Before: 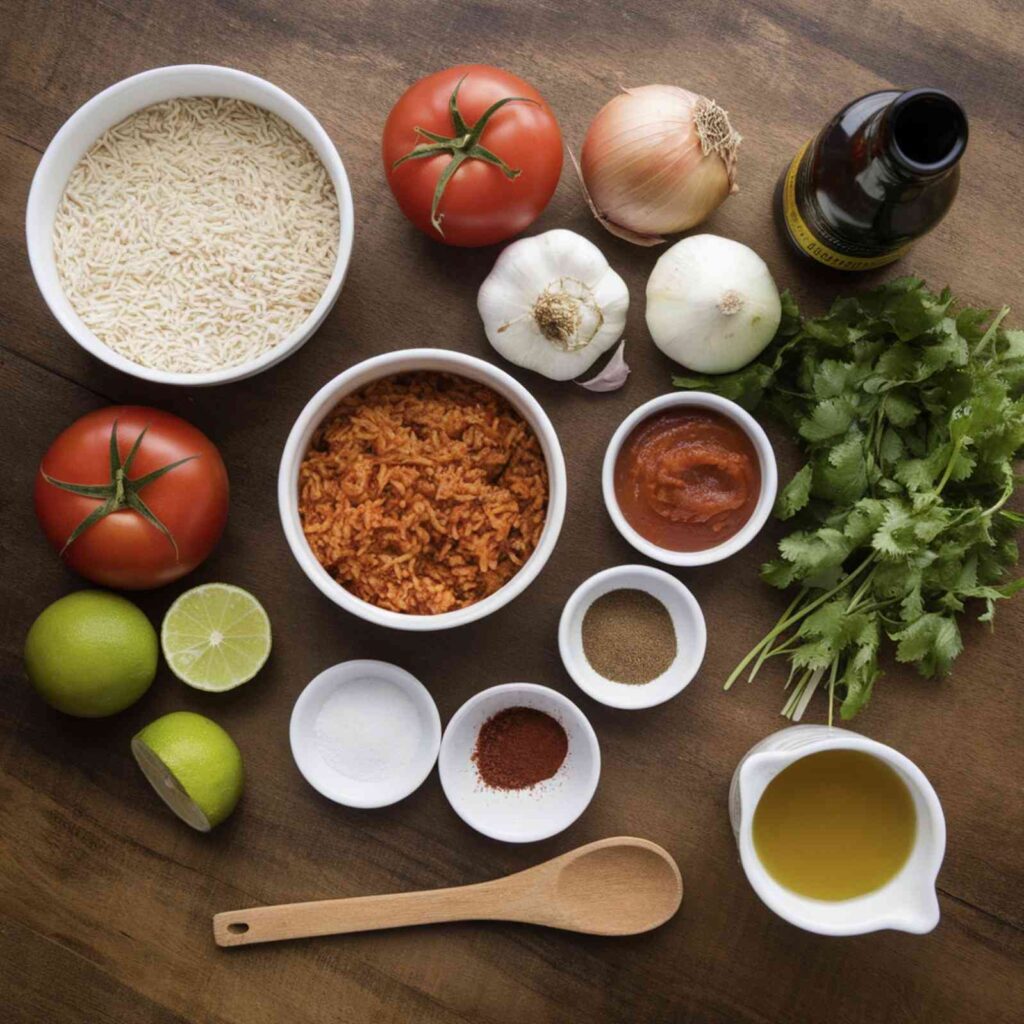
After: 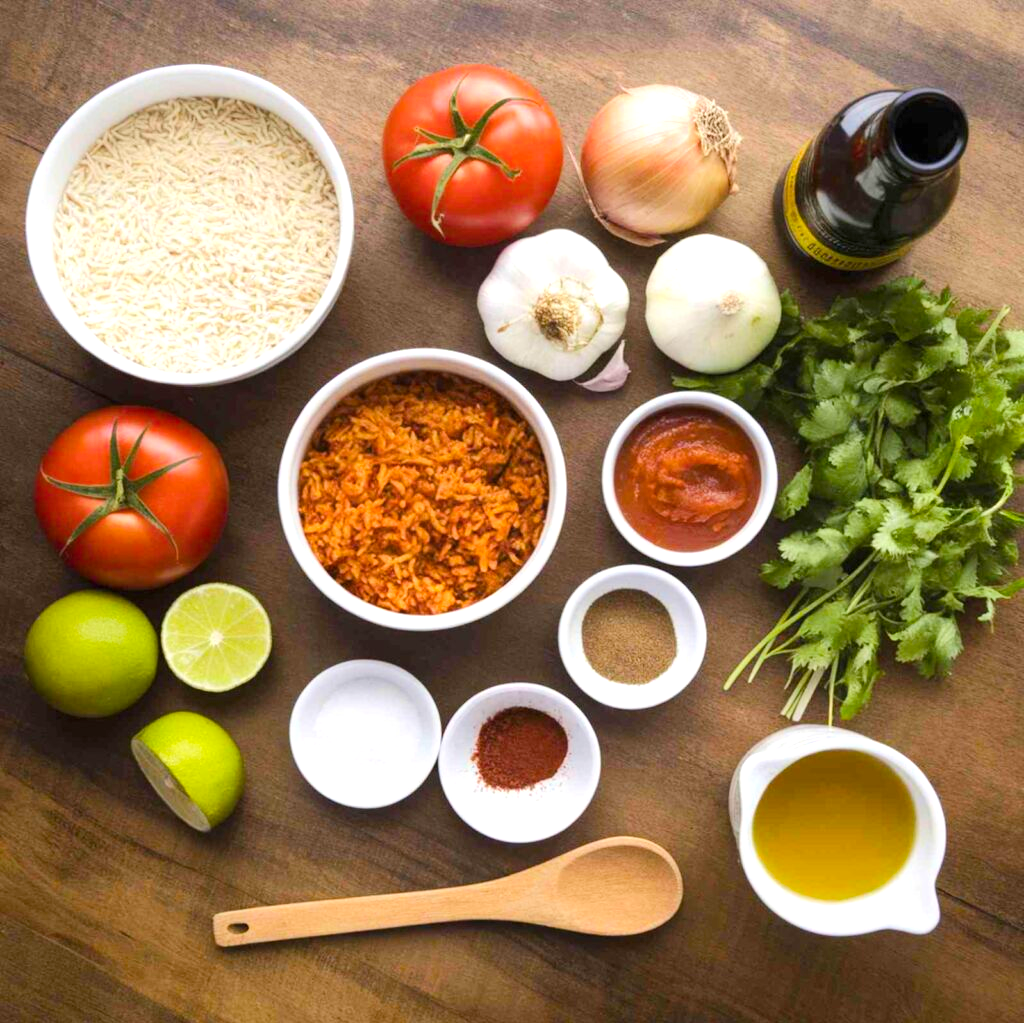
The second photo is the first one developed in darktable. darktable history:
crop: bottom 0.054%
color balance rgb: perceptual saturation grading › global saturation 25.425%
tone equalizer: -8 EV -0.001 EV, -7 EV 0.004 EV, -6 EV -0.03 EV, -5 EV 0.011 EV, -4 EV -0.015 EV, -3 EV 0.041 EV, -2 EV -0.058 EV, -1 EV -0.316 EV, +0 EV -0.58 EV, edges refinement/feathering 500, mask exposure compensation -1.57 EV, preserve details no
exposure: black level correction 0, exposure 1.101 EV, compensate highlight preservation false
